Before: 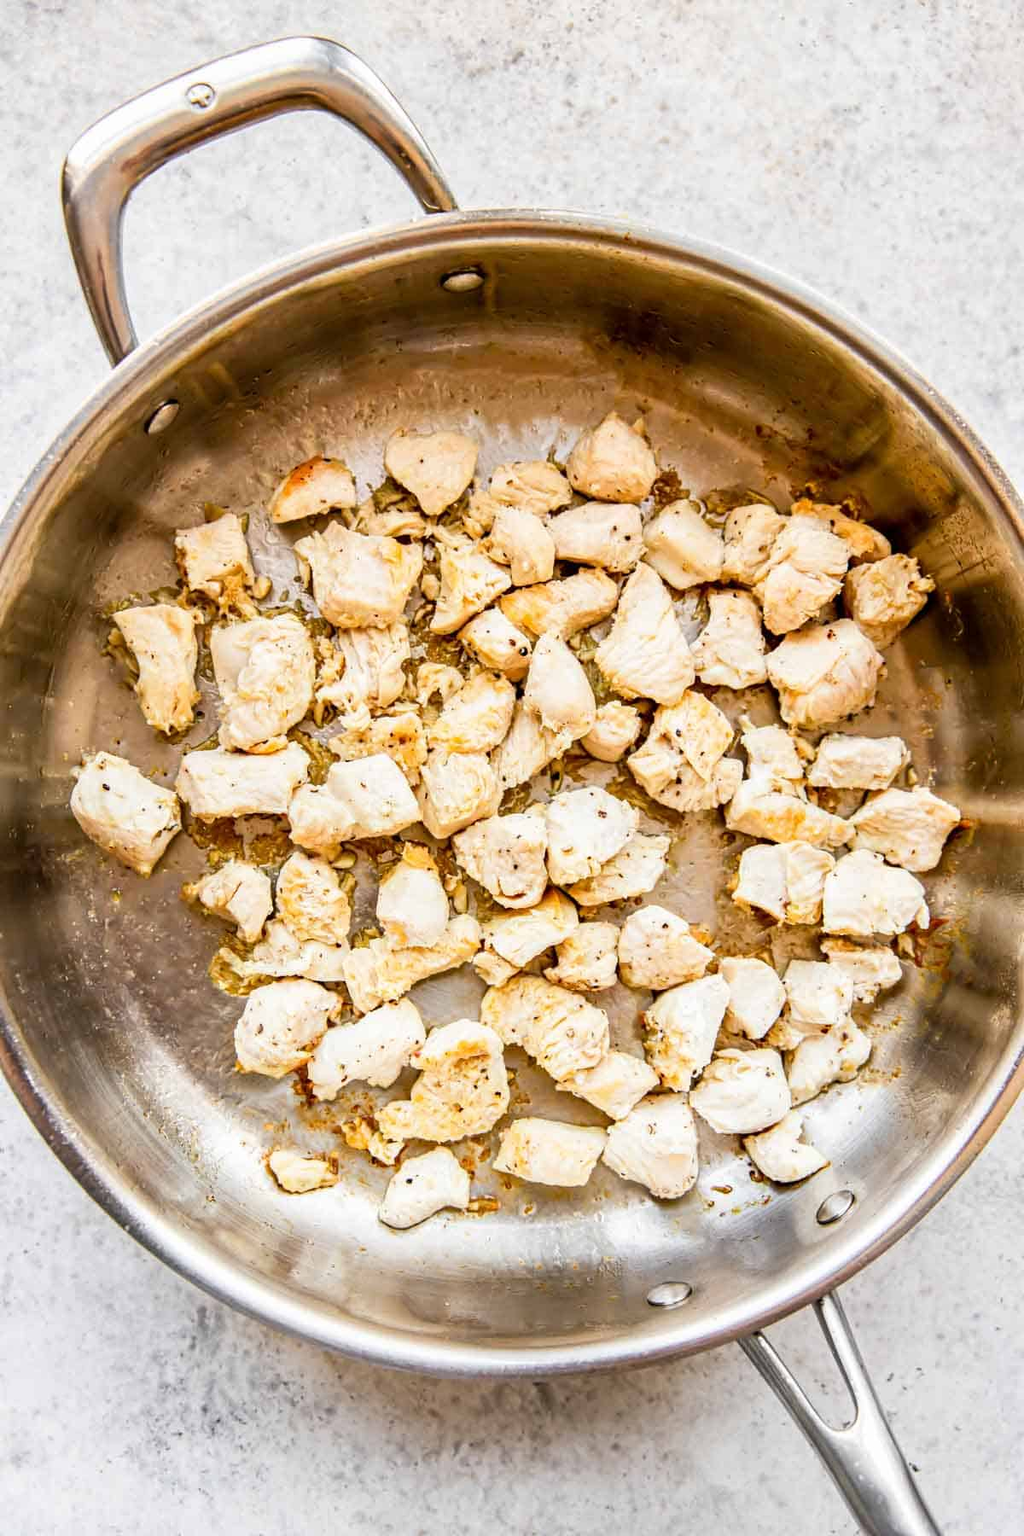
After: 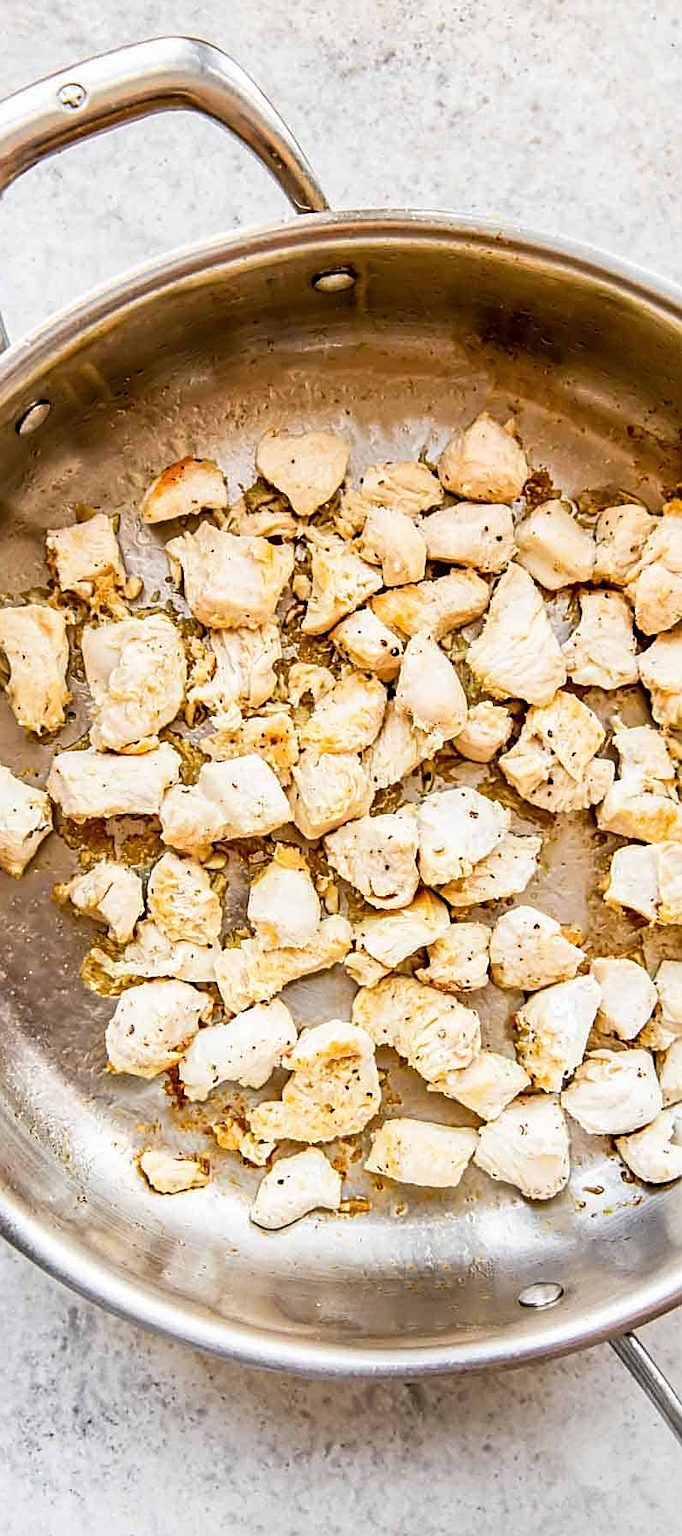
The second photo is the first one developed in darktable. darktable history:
sharpen: on, module defaults
crop and rotate: left 12.641%, right 20.772%
